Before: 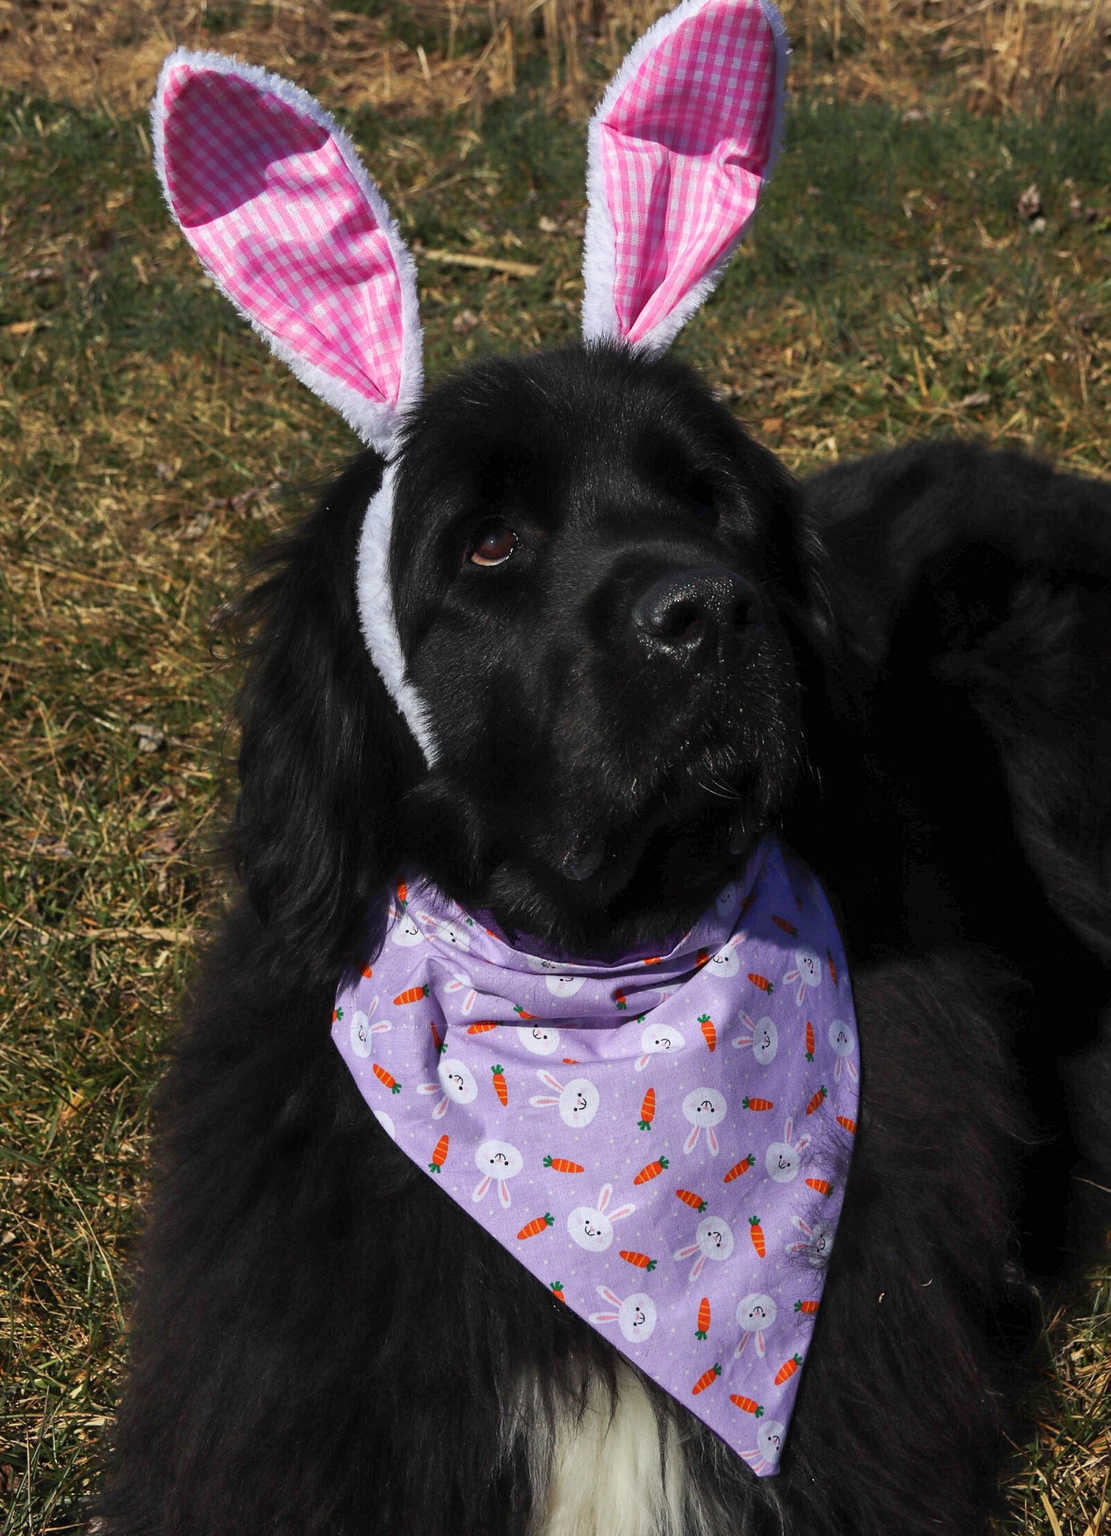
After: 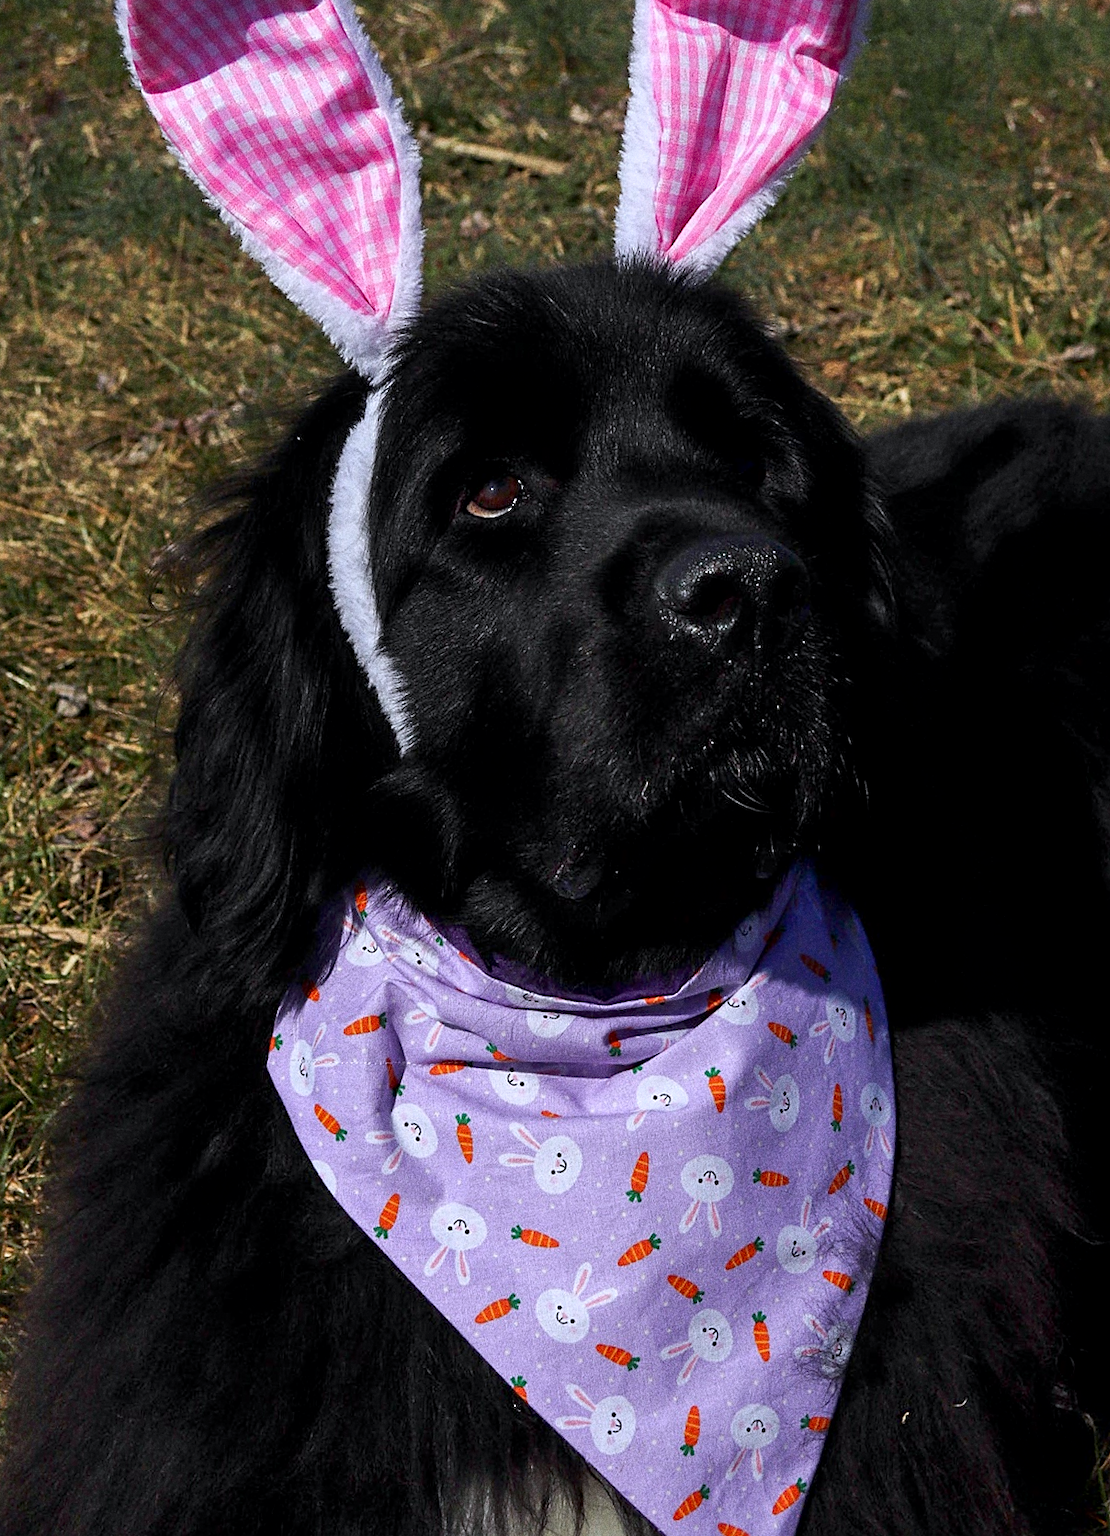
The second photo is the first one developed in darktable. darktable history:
grain: coarseness 11.82 ISO, strength 36.67%, mid-tones bias 74.17%
crop and rotate: angle -3.27°, left 5.211%, top 5.211%, right 4.607%, bottom 4.607%
sharpen: on, module defaults
exposure: black level correction 0.005, exposure 0.014 EV, compensate highlight preservation false
white balance: red 0.984, blue 1.059
